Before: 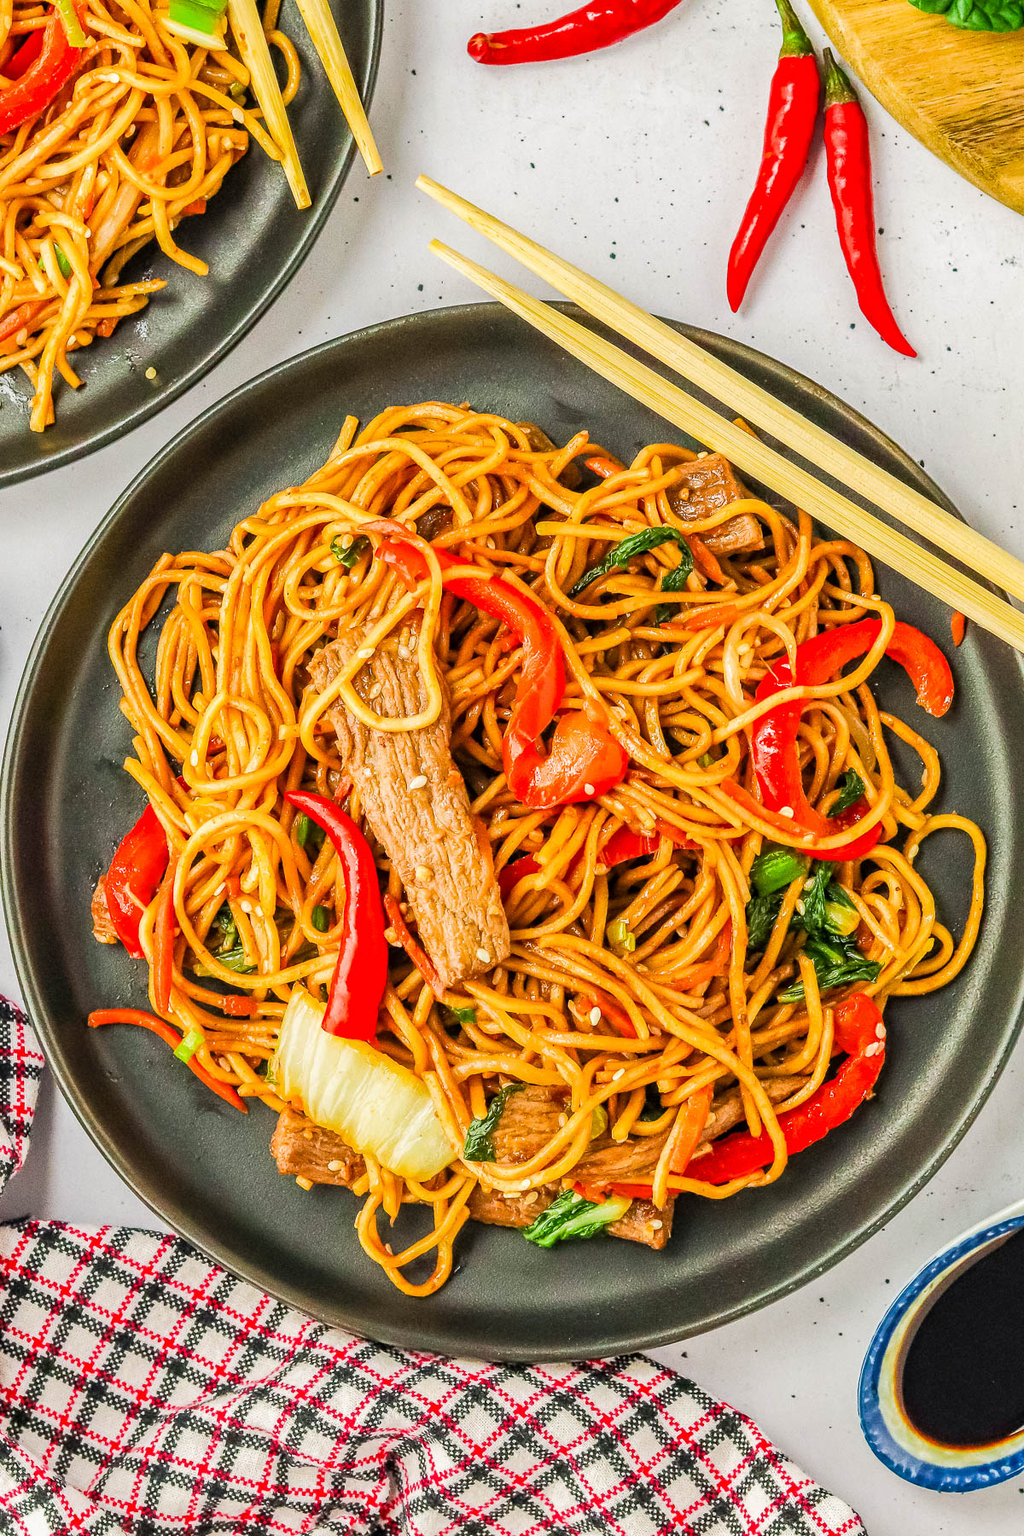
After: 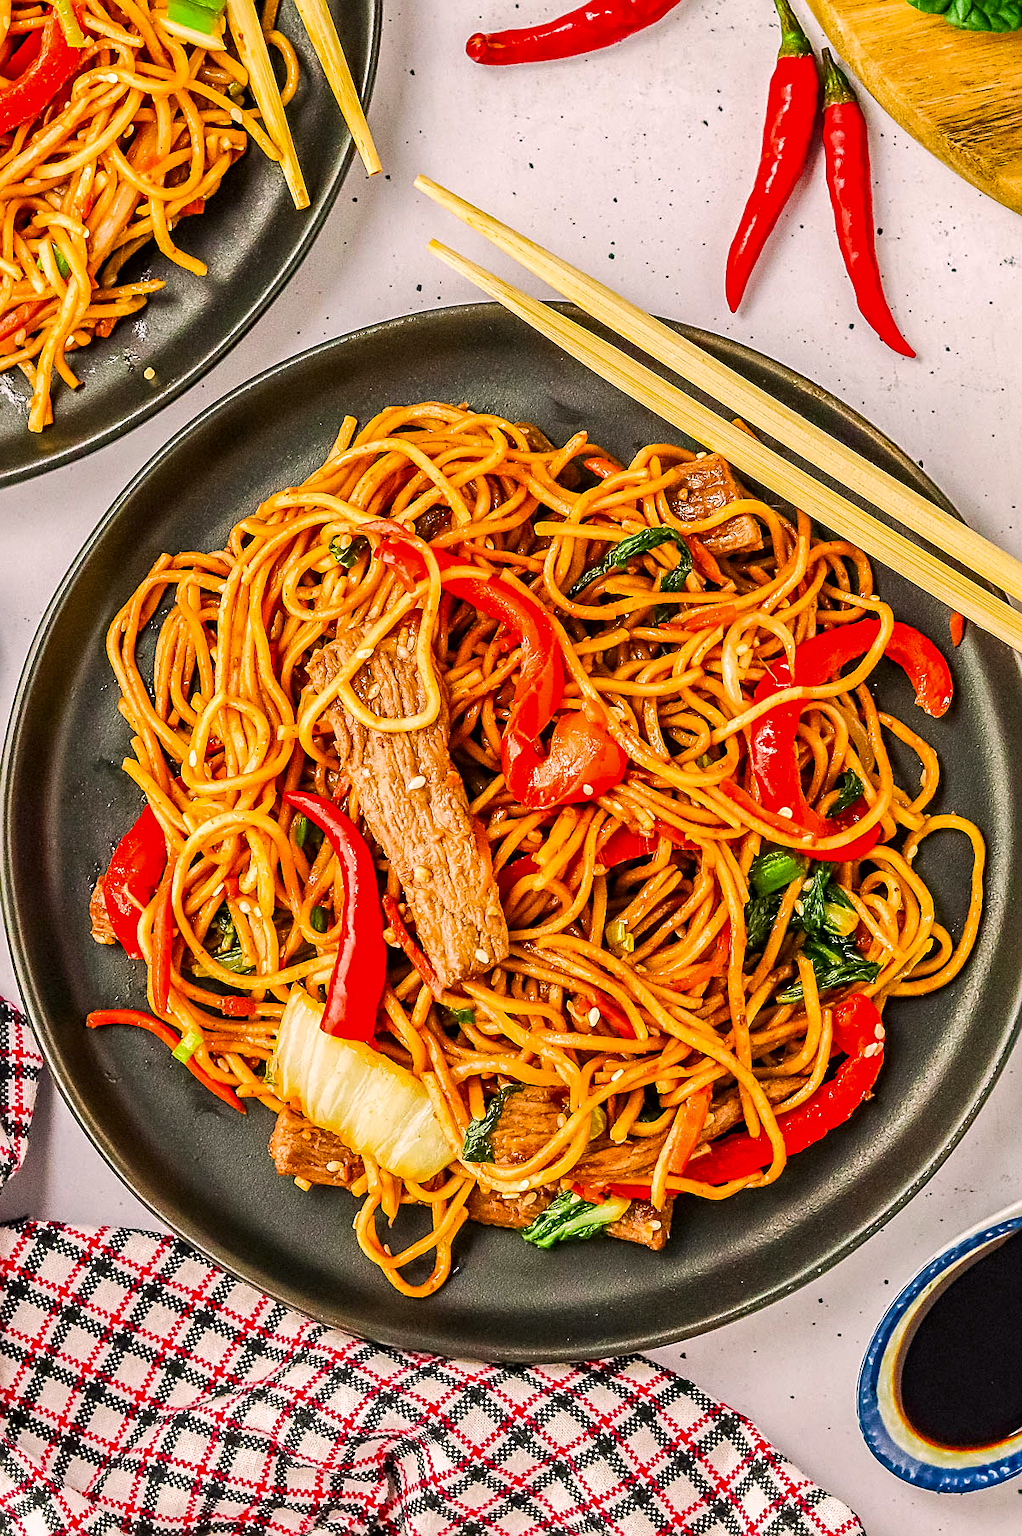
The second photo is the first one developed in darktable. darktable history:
color calibration: output R [1.063, -0.012, -0.003, 0], output B [-0.079, 0.047, 1, 0], illuminant same as pipeline (D50), adaptation XYZ, x 0.346, y 0.358, temperature 5004.99 K
contrast brightness saturation: brightness -0.086
crop and rotate: left 0.172%, bottom 0.002%
sharpen: on, module defaults
contrast equalizer: octaves 7, y [[0.5, 0.486, 0.447, 0.446, 0.489, 0.5], [0.5 ×6], [0.5 ×6], [0 ×6], [0 ×6]], mix -0.359
